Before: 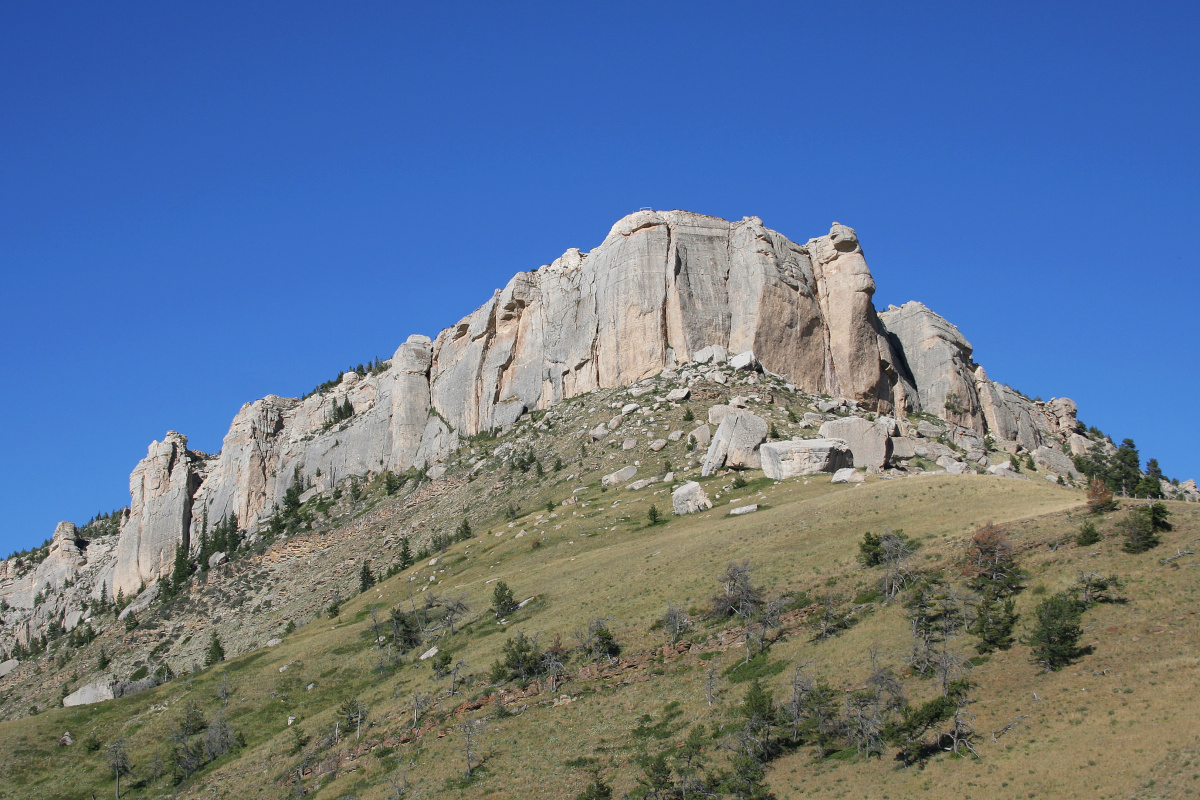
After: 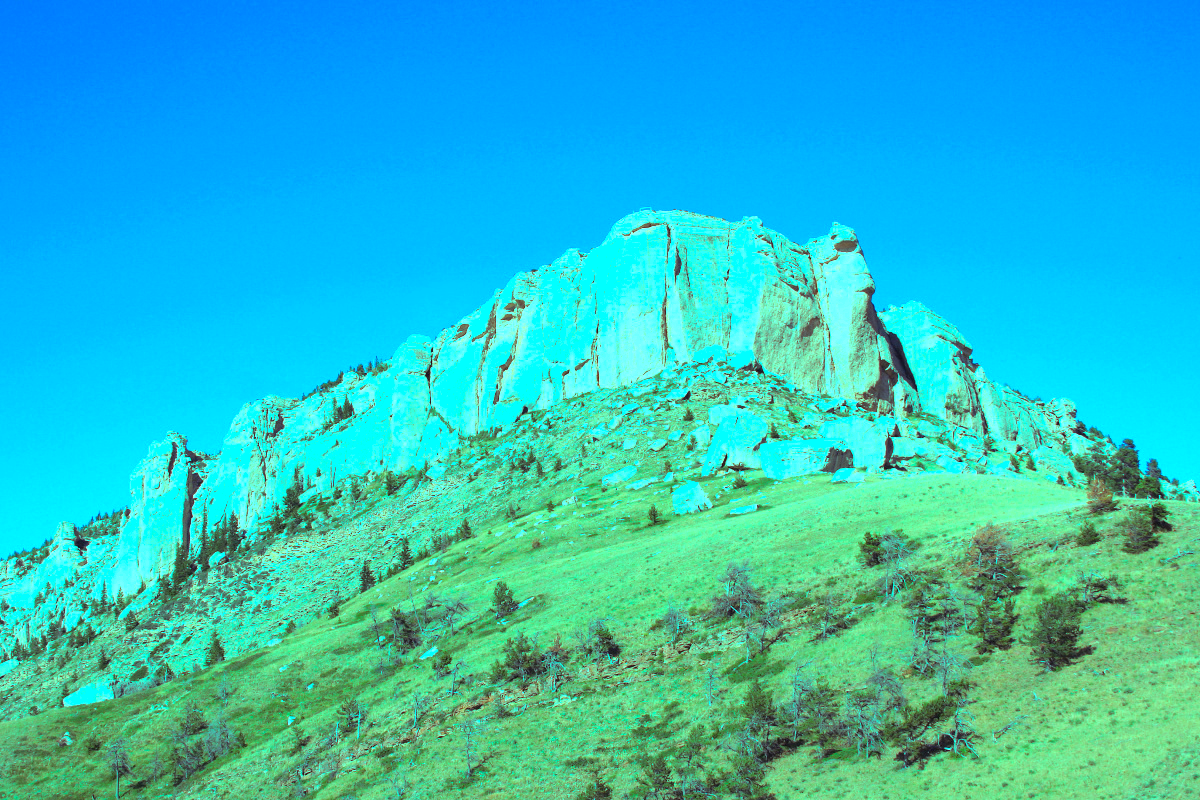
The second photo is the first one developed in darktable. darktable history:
exposure: black level correction 0, exposure 1 EV, compensate exposure bias true, compensate highlight preservation false
color balance rgb: shadows lift › luminance 0.49%, shadows lift › chroma 6.83%, shadows lift › hue 300.29°, power › hue 208.98°, highlights gain › luminance 20.24%, highlights gain › chroma 13.17%, highlights gain › hue 173.85°, perceptual saturation grading › global saturation 18.05%
